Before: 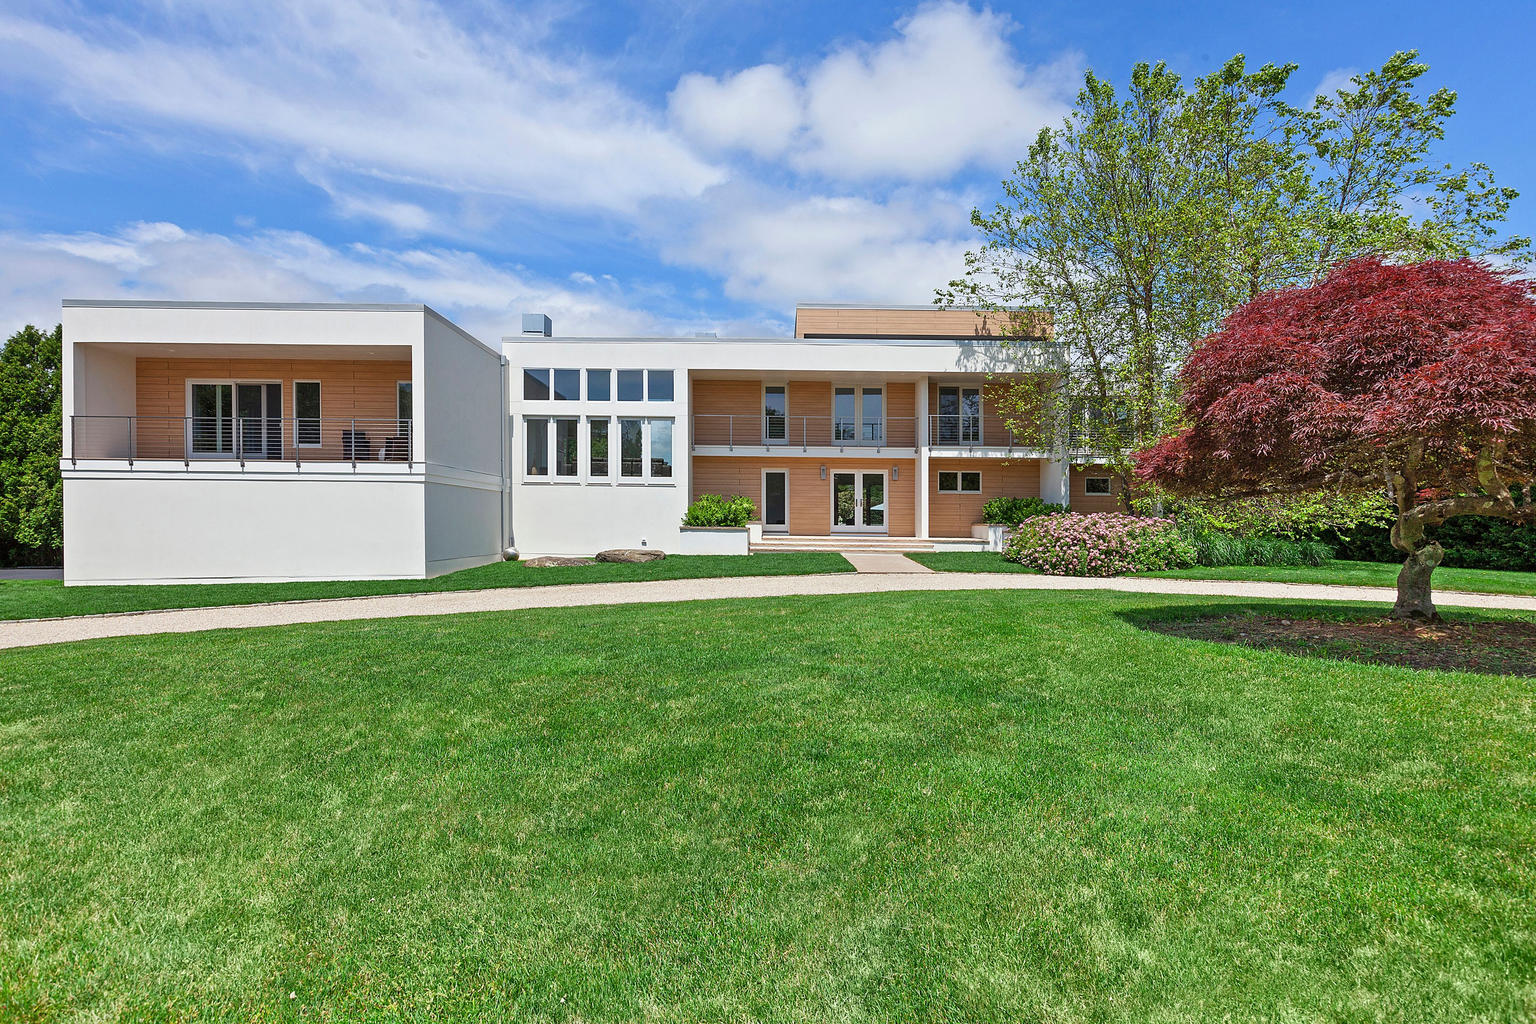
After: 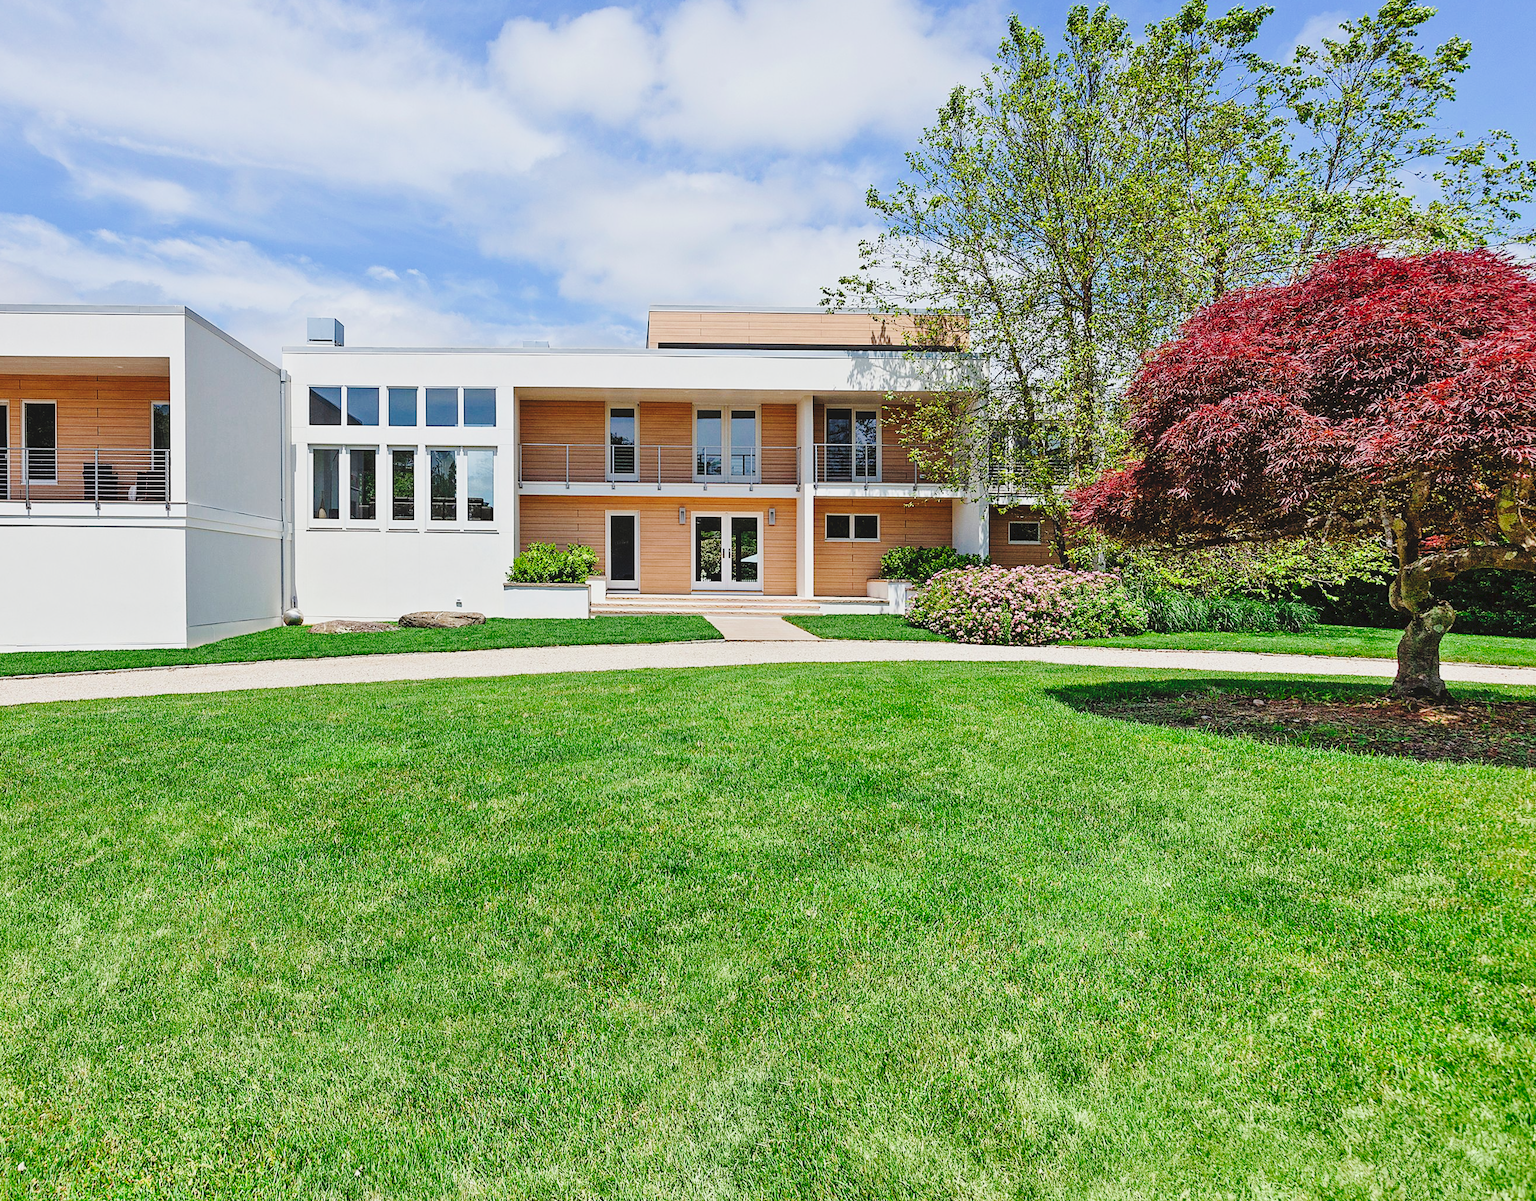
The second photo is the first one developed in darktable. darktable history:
tone curve: curves: ch0 [(0, 0) (0.003, 0.072) (0.011, 0.073) (0.025, 0.072) (0.044, 0.076) (0.069, 0.089) (0.1, 0.103) (0.136, 0.123) (0.177, 0.158) (0.224, 0.21) (0.277, 0.275) (0.335, 0.372) (0.399, 0.463) (0.468, 0.556) (0.543, 0.633) (0.623, 0.712) (0.709, 0.795) (0.801, 0.869) (0.898, 0.942) (1, 1)], preserve colors none
filmic rgb: black relative exposure -7.65 EV, white relative exposure 4.56 EV, hardness 3.61
levels: levels [0, 0.476, 0.951]
crop and rotate: left 17.959%, top 5.771%, right 1.742%
